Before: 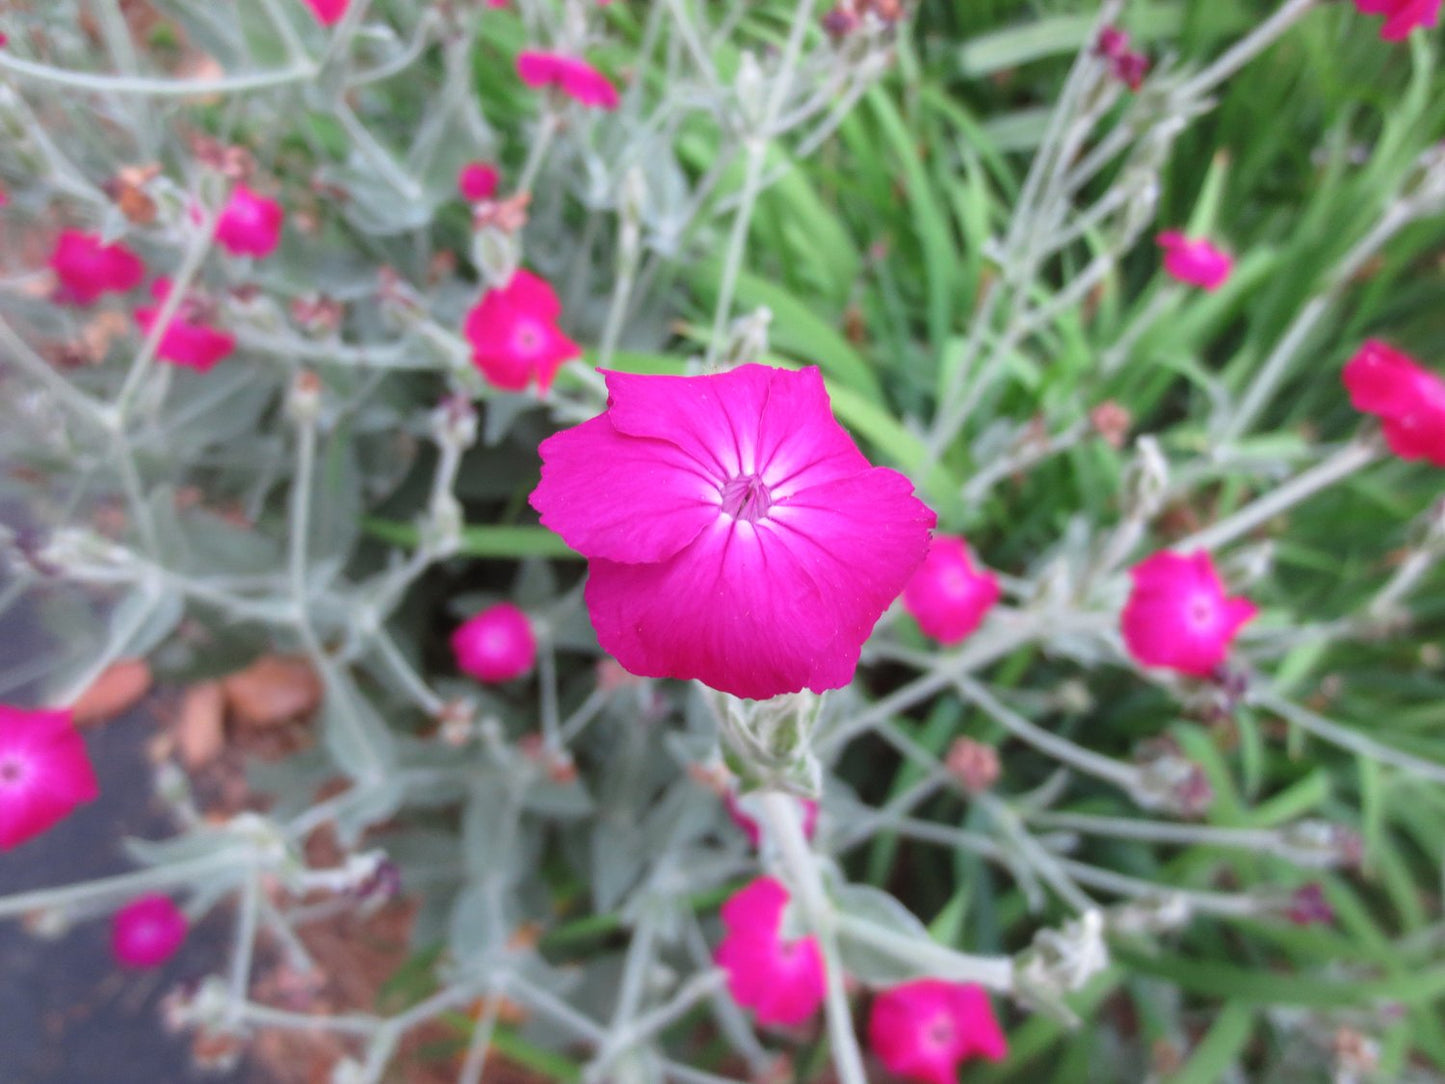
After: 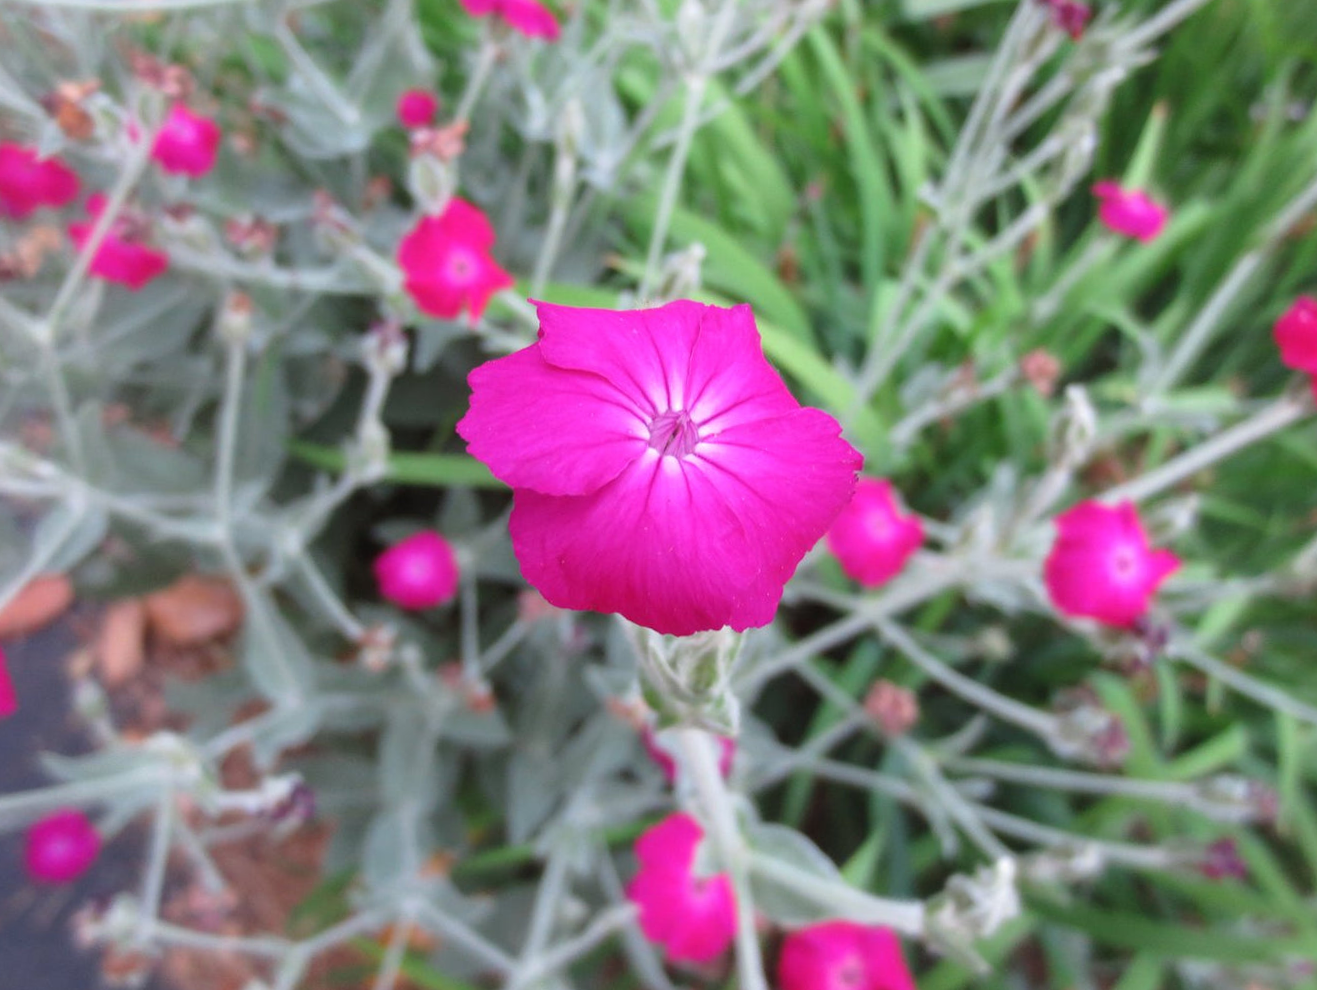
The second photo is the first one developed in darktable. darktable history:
crop and rotate: angle -1.93°, left 3.146%, top 4.115%, right 1.622%, bottom 0.482%
